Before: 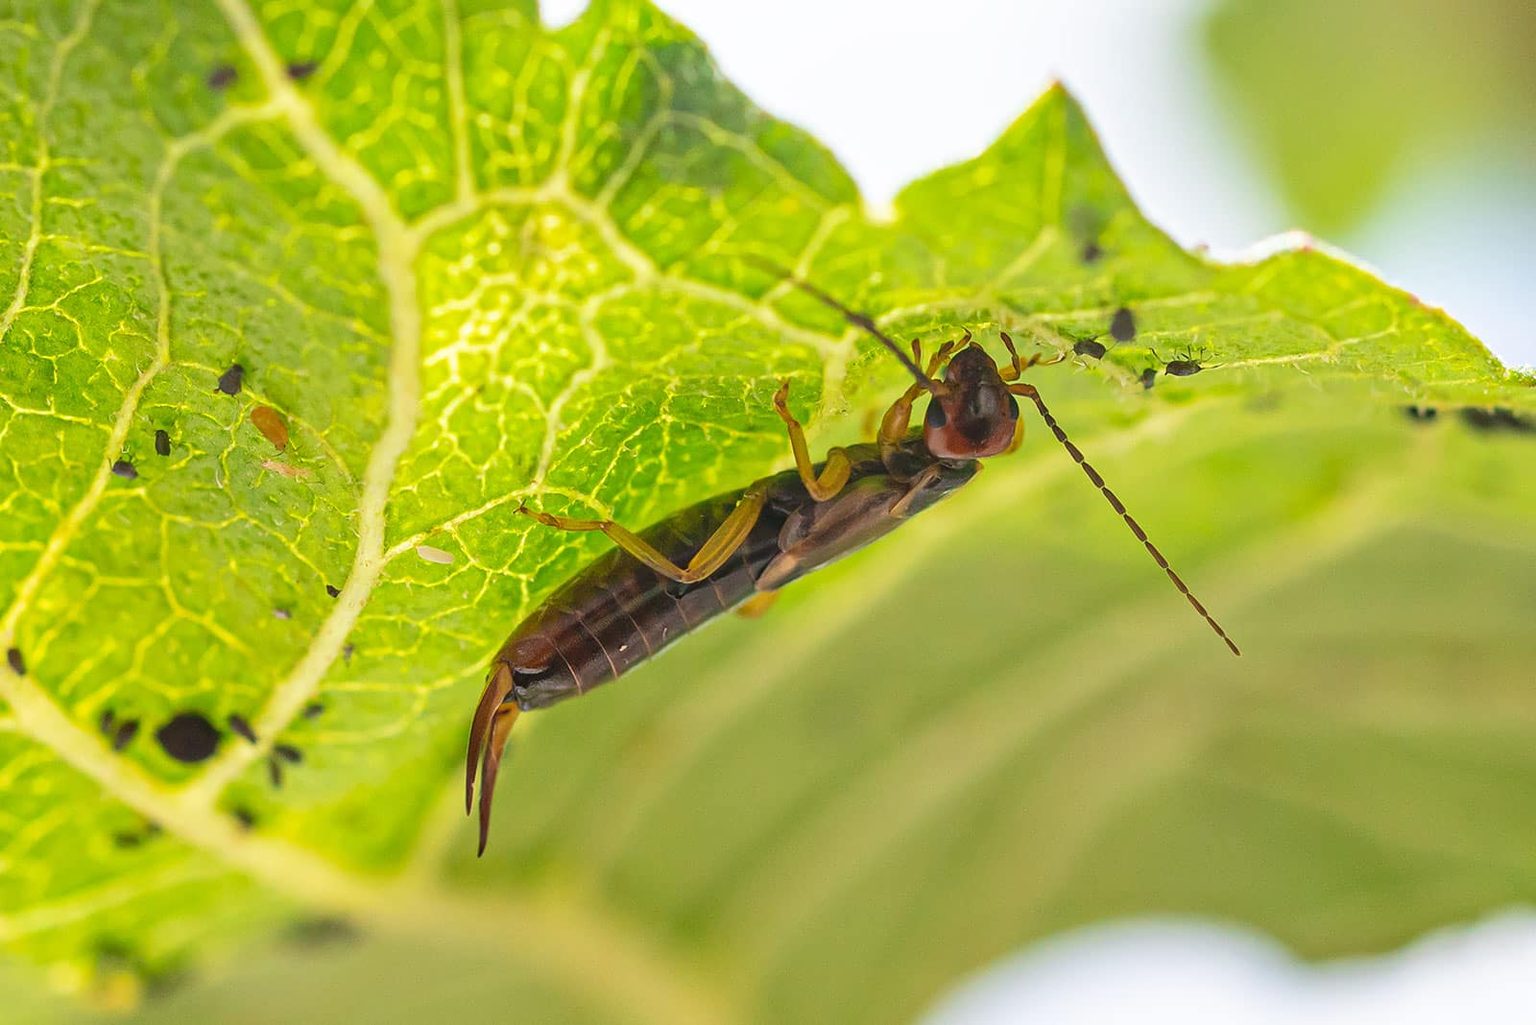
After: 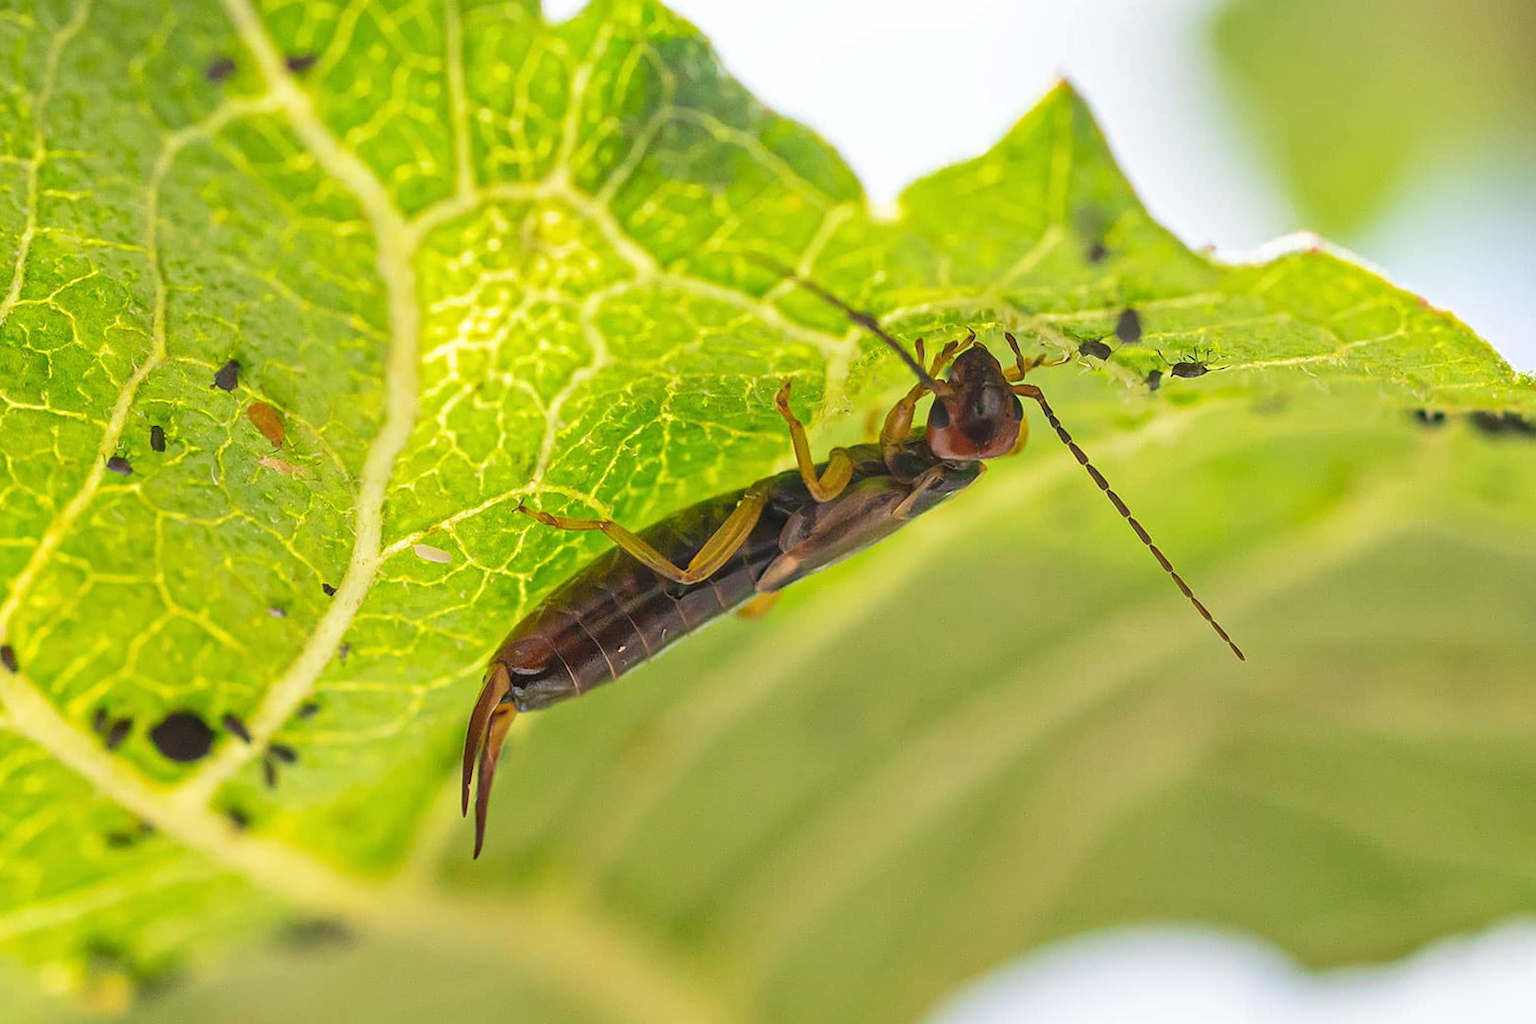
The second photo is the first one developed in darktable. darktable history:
shadows and highlights: shadows 62.8, white point adjustment 0.315, highlights -34.19, compress 84.13%
crop and rotate: angle -0.367°
